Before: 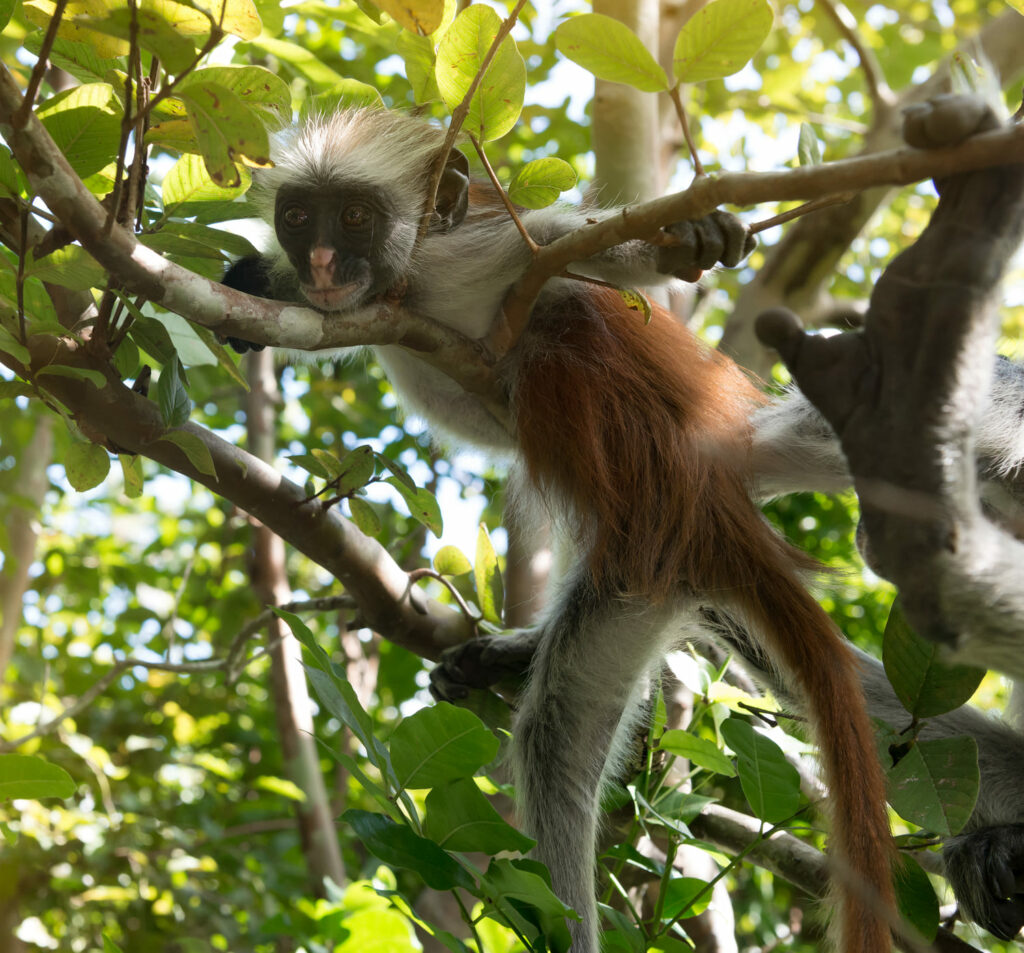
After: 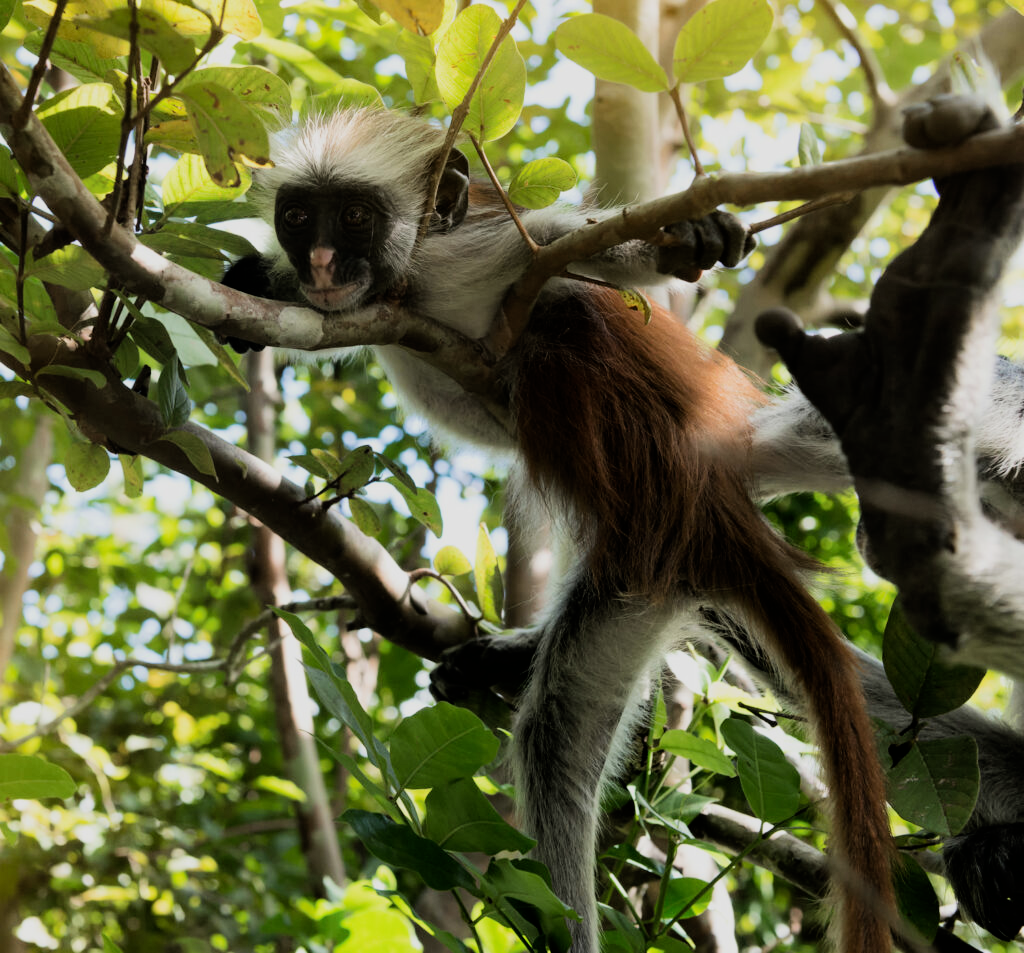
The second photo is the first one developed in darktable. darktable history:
filmic rgb: black relative exposure -7.49 EV, white relative exposure 5 EV, hardness 3.31, contrast 1.299, iterations of high-quality reconstruction 0
